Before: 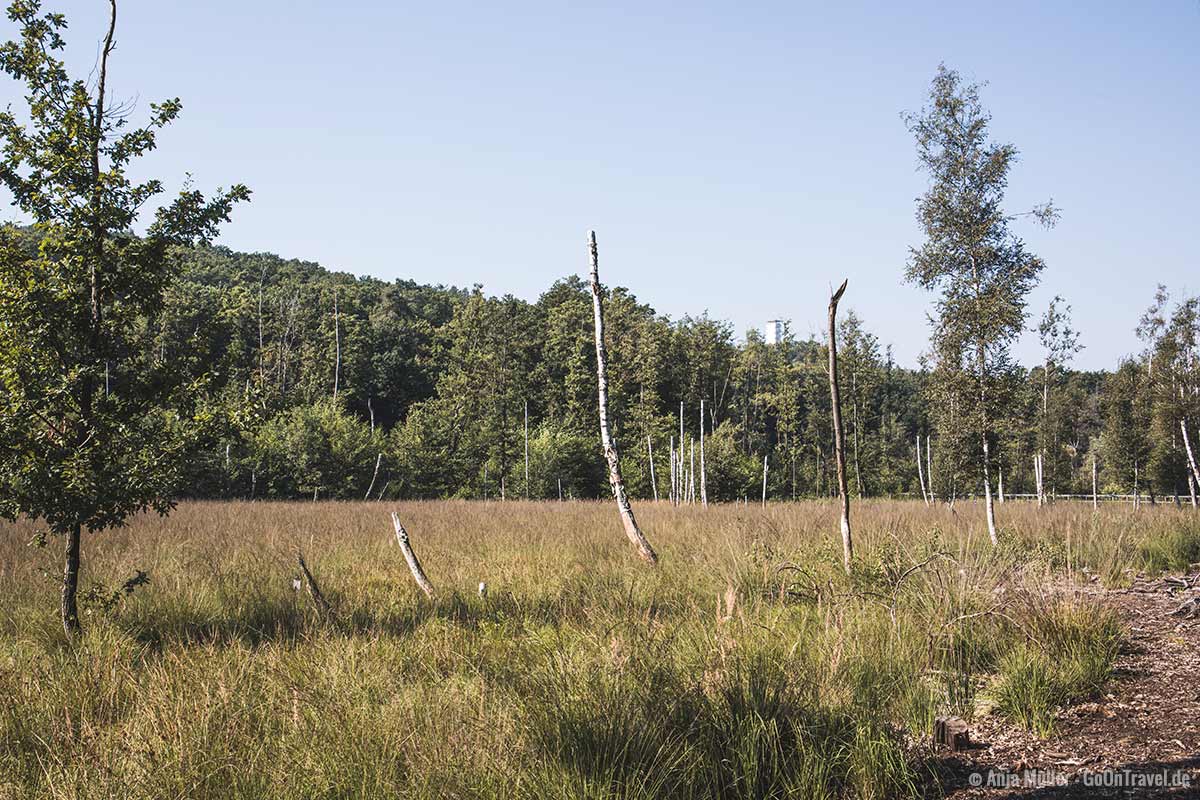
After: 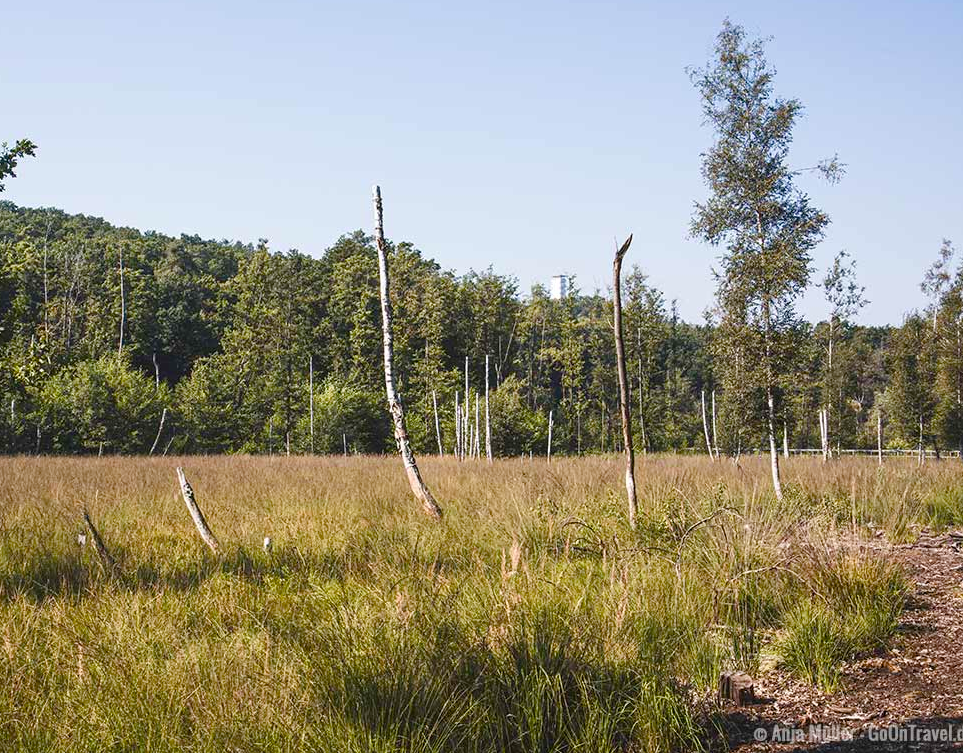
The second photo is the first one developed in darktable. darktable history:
color balance rgb: perceptual saturation grading › global saturation 35%, perceptual saturation grading › highlights -30%, perceptual saturation grading › shadows 35%, perceptual brilliance grading › global brilliance 3%, perceptual brilliance grading › highlights -3%, perceptual brilliance grading › shadows 3%
crop and rotate: left 17.959%, top 5.771%, right 1.742%
